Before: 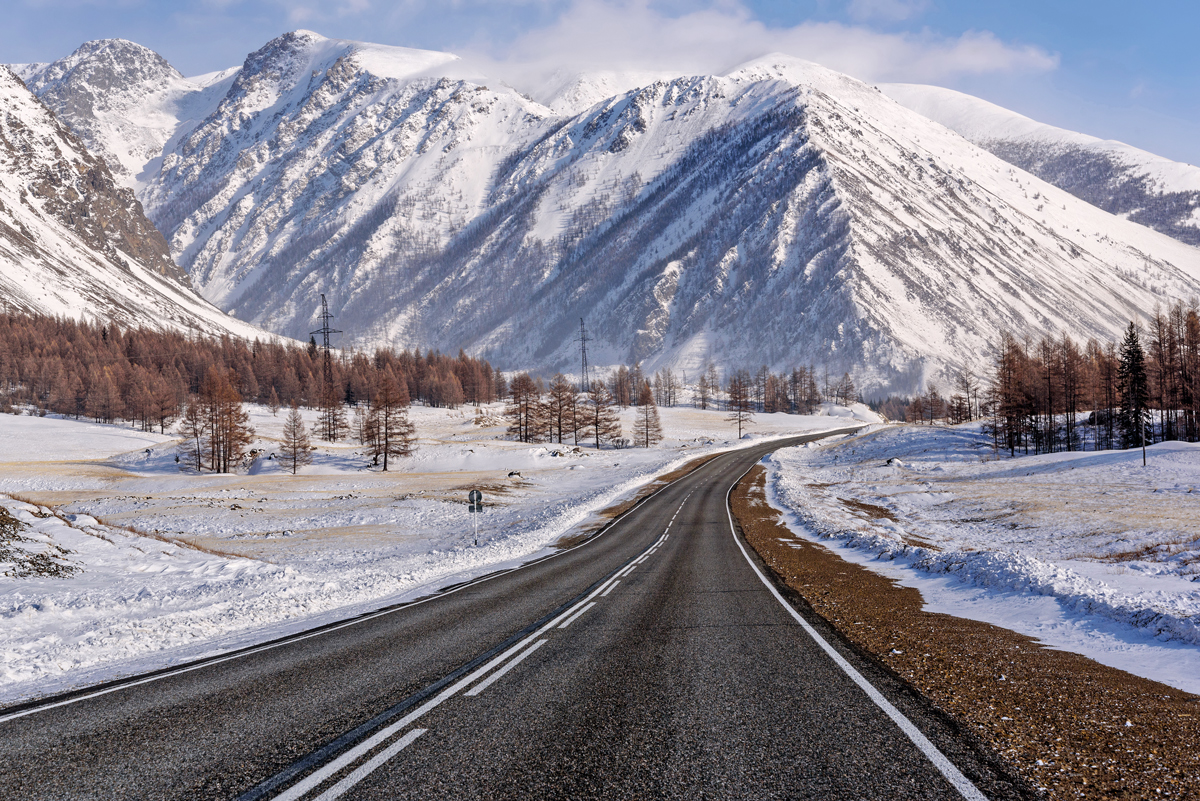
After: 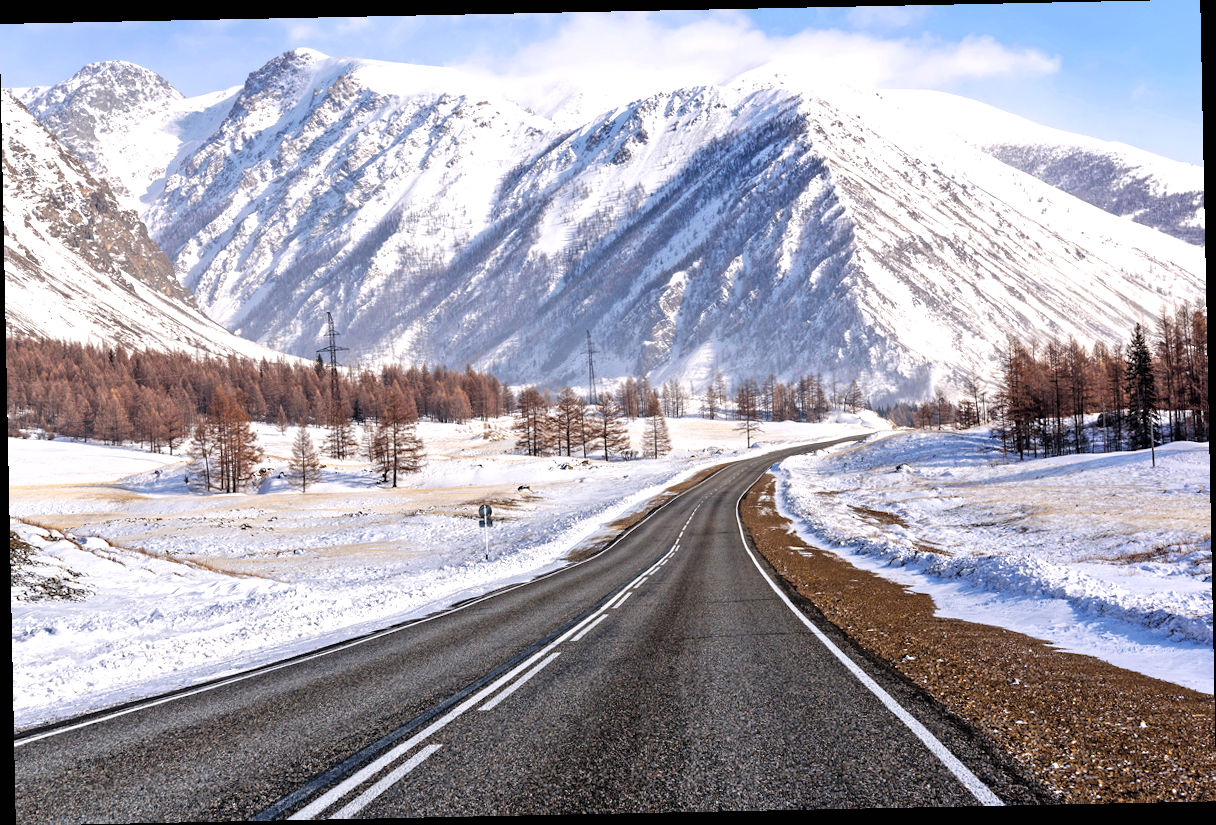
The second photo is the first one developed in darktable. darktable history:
exposure: black level correction 0, exposure 0.7 EV, compensate exposure bias true, compensate highlight preservation false
rotate and perspective: rotation -1.17°, automatic cropping off
